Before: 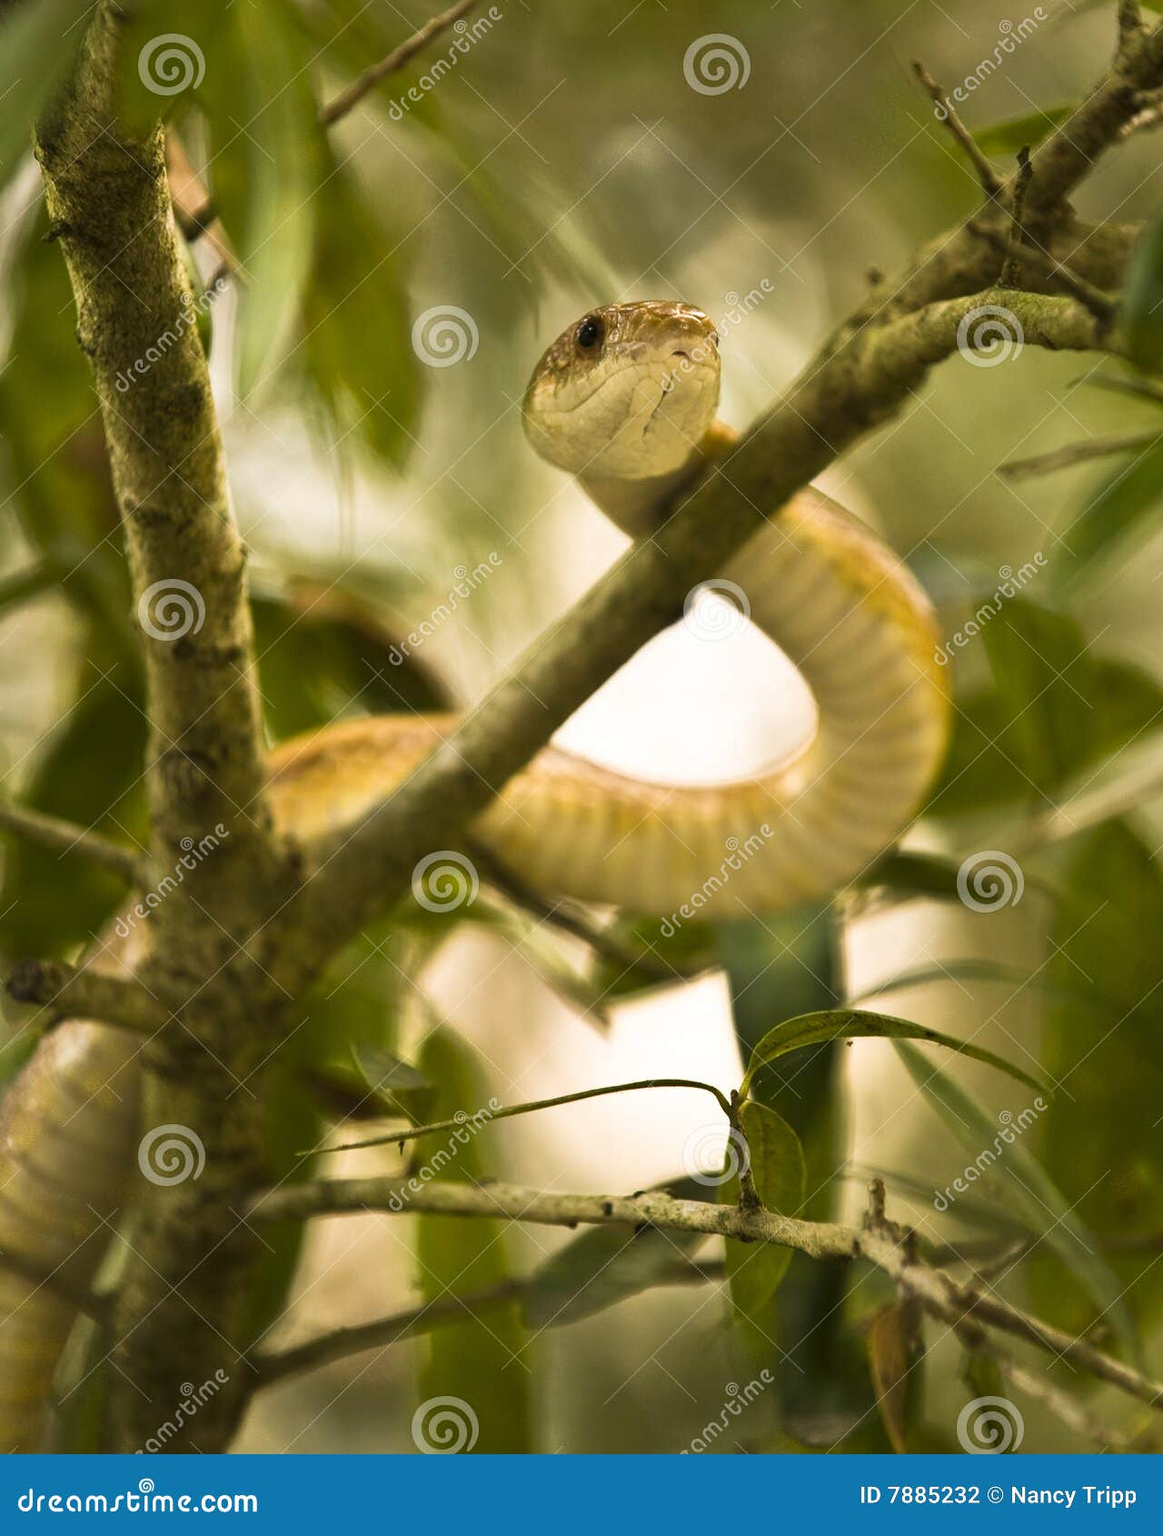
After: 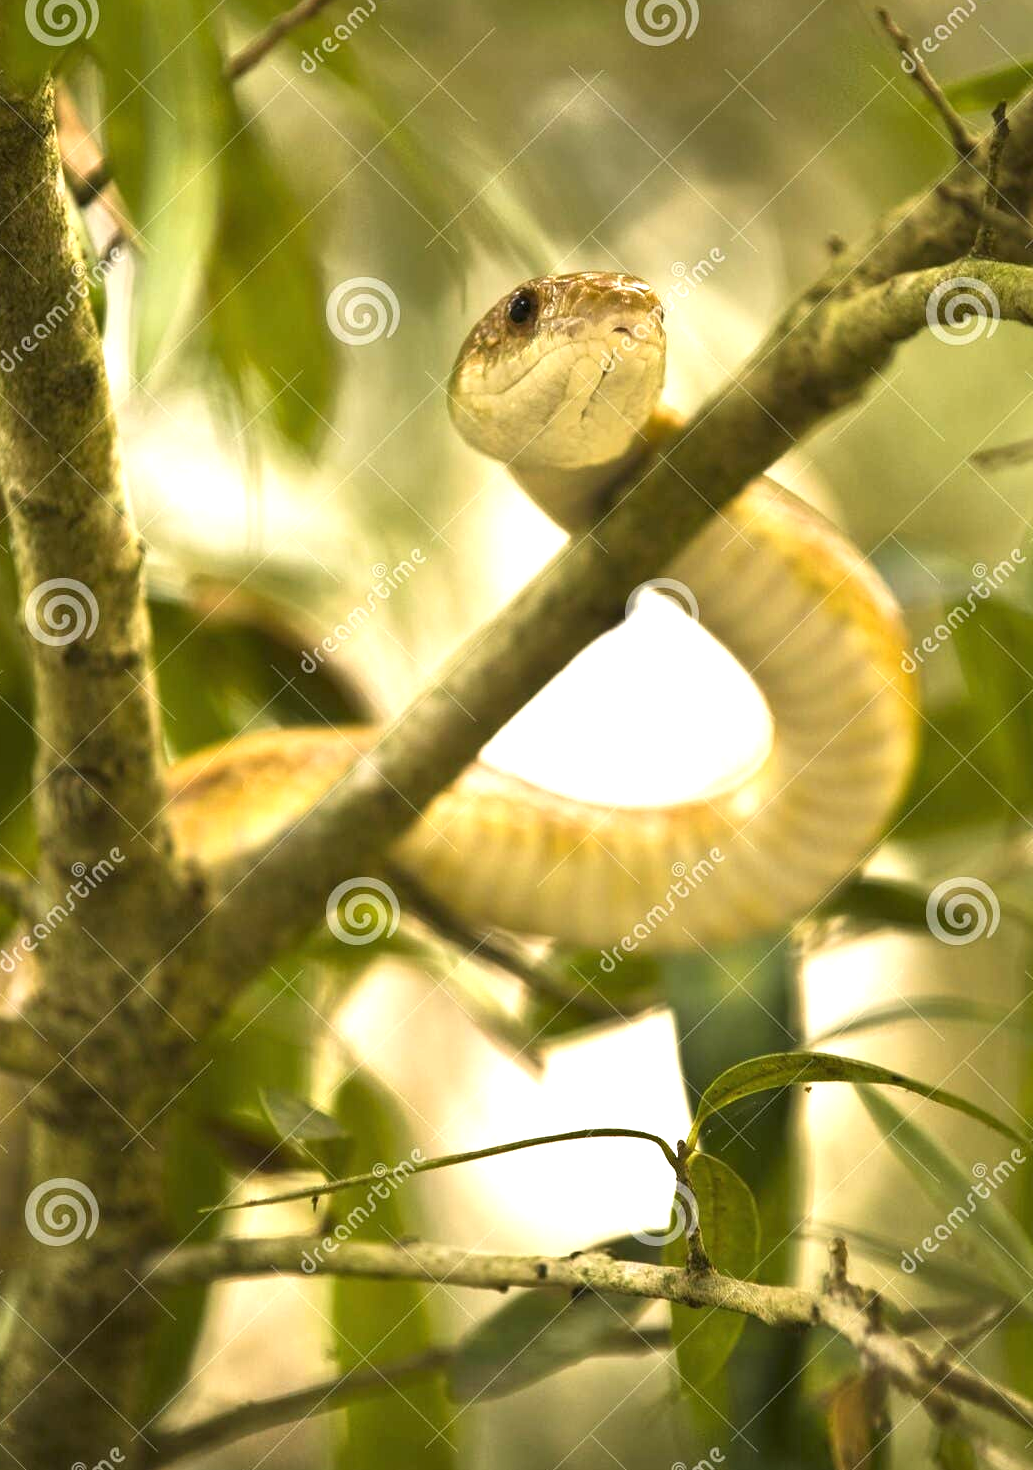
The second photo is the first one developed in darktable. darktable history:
crop: left 10%, top 3.527%, right 9.228%, bottom 9.46%
exposure: black level correction 0, exposure 0.698 EV, compensate highlight preservation false
